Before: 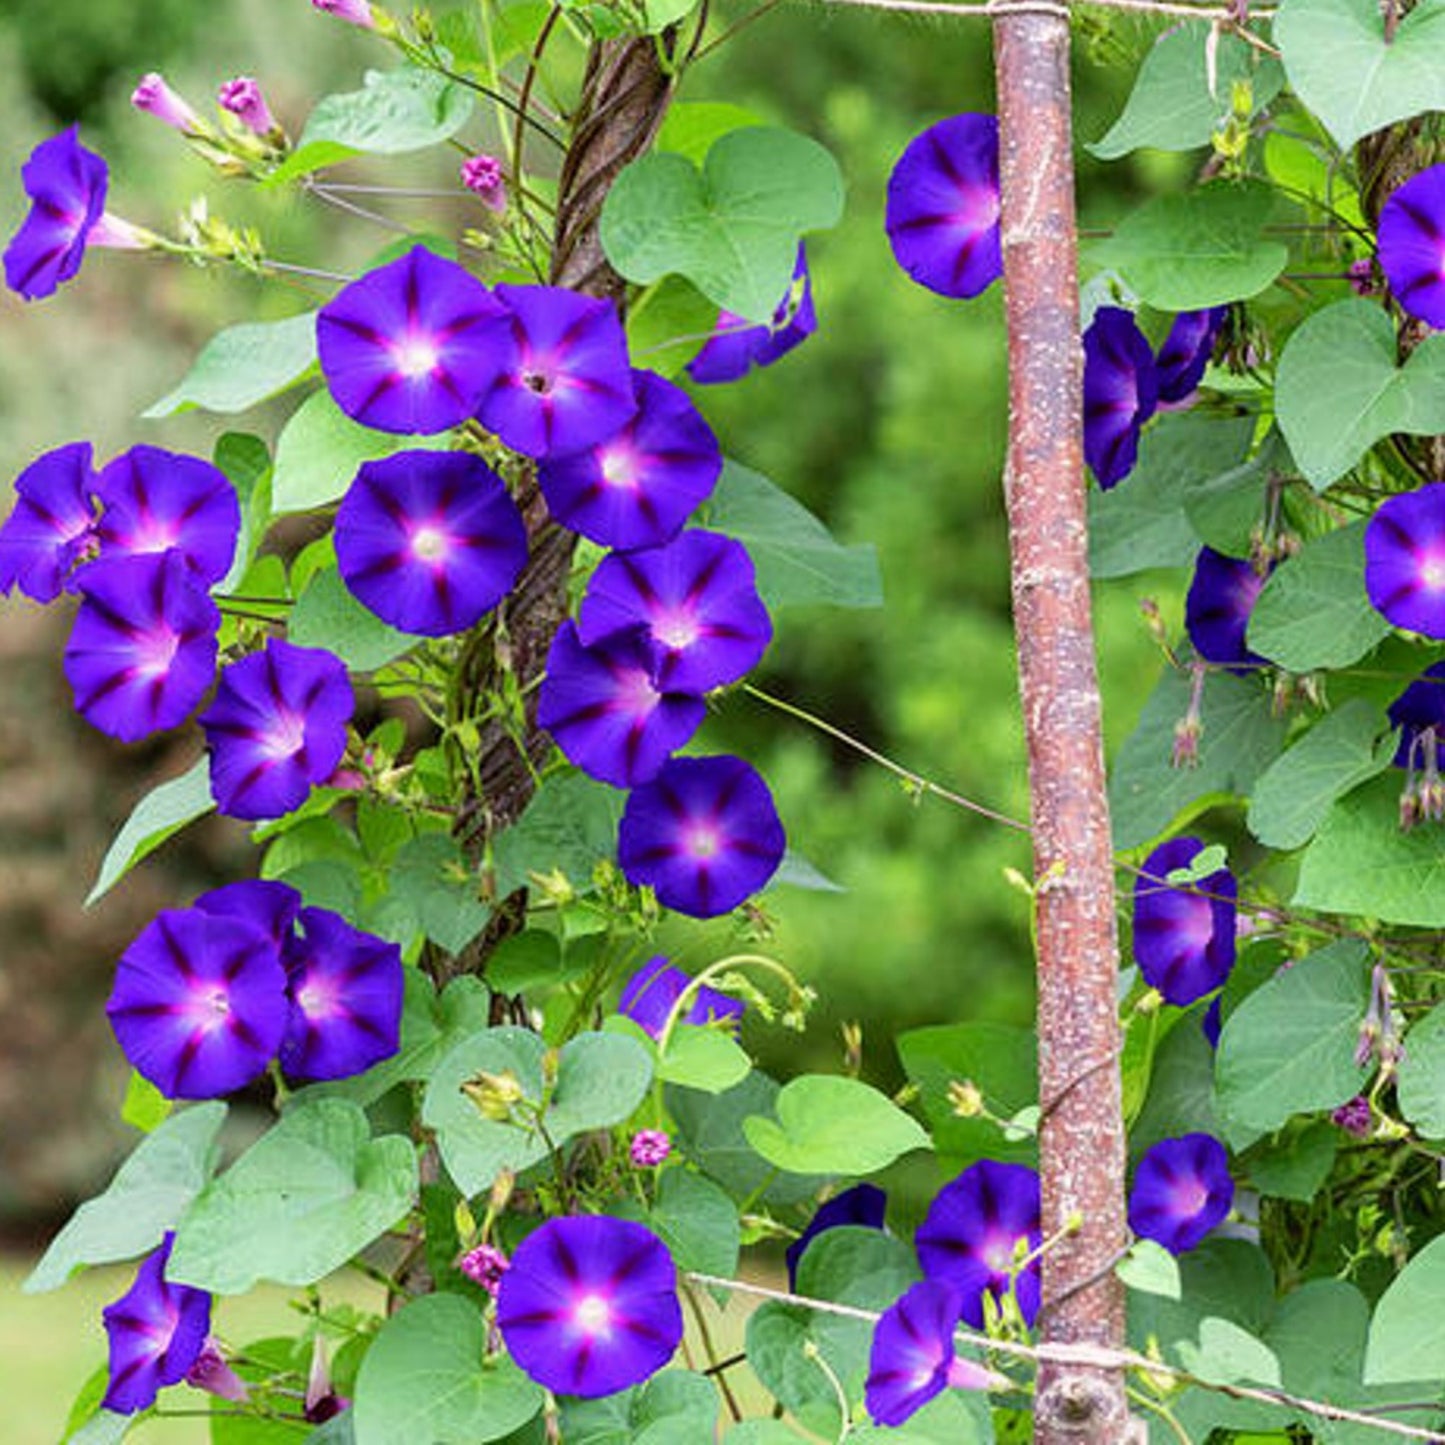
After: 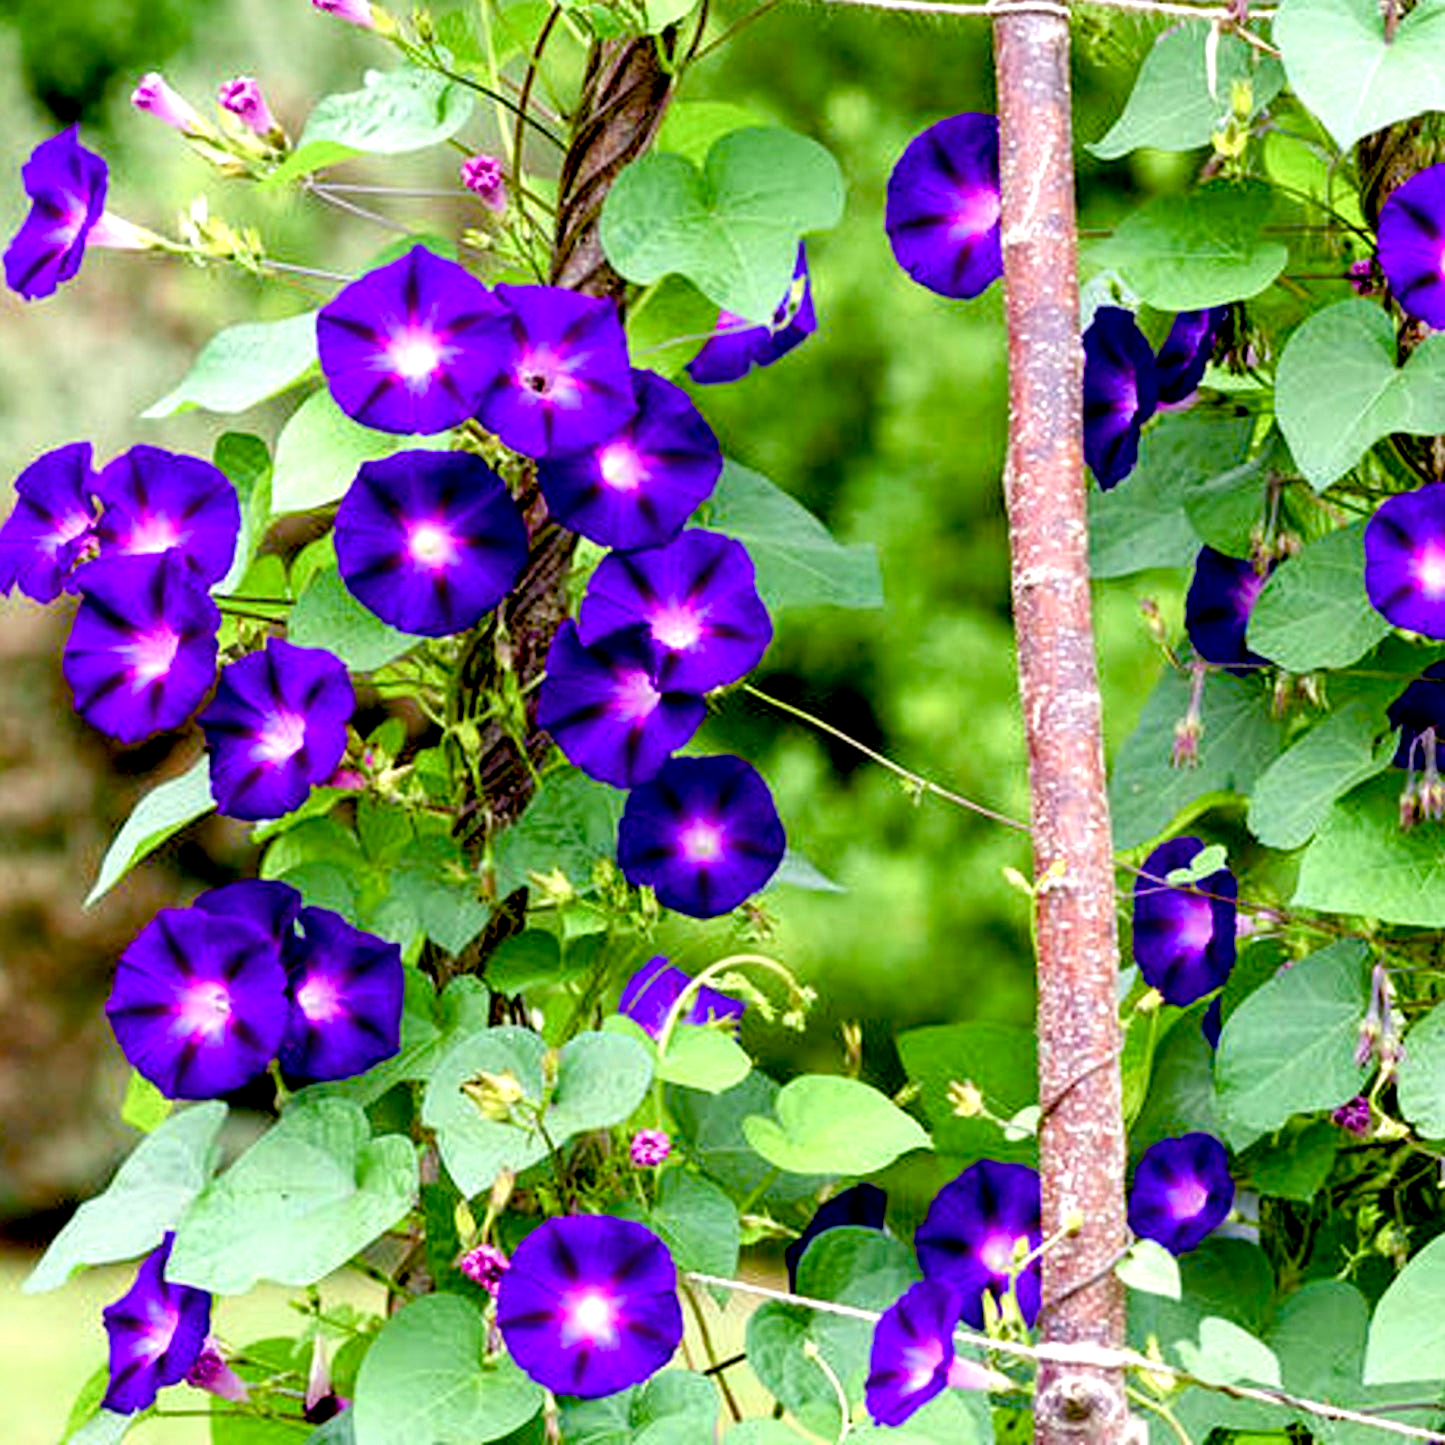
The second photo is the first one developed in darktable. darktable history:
color balance rgb: perceptual saturation grading › global saturation 20%, perceptual saturation grading › highlights -49.135%, perceptual saturation grading › shadows 24.585%, perceptual brilliance grading › highlights 9.23%, perceptual brilliance grading › mid-tones 5.462%, global vibrance 25.176%
exposure: black level correction 0.024, exposure 0.186 EV, compensate highlight preservation false
